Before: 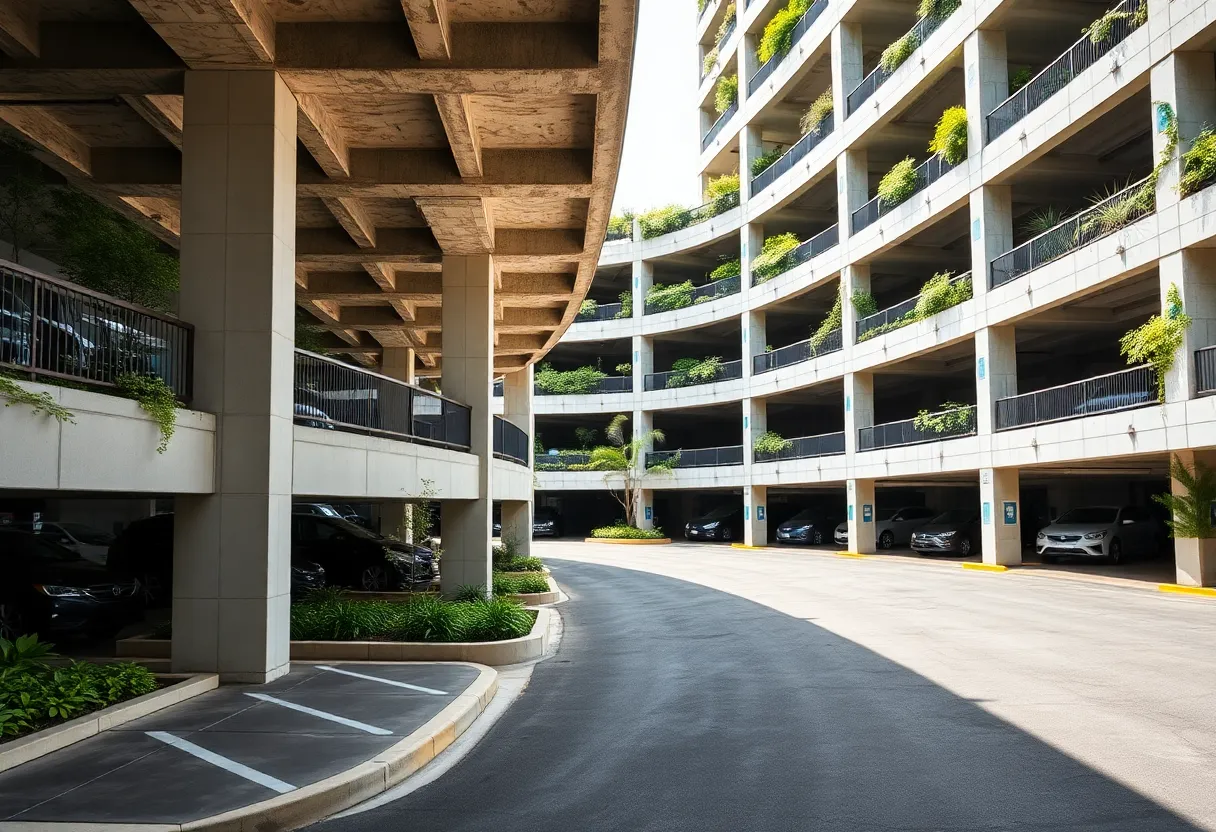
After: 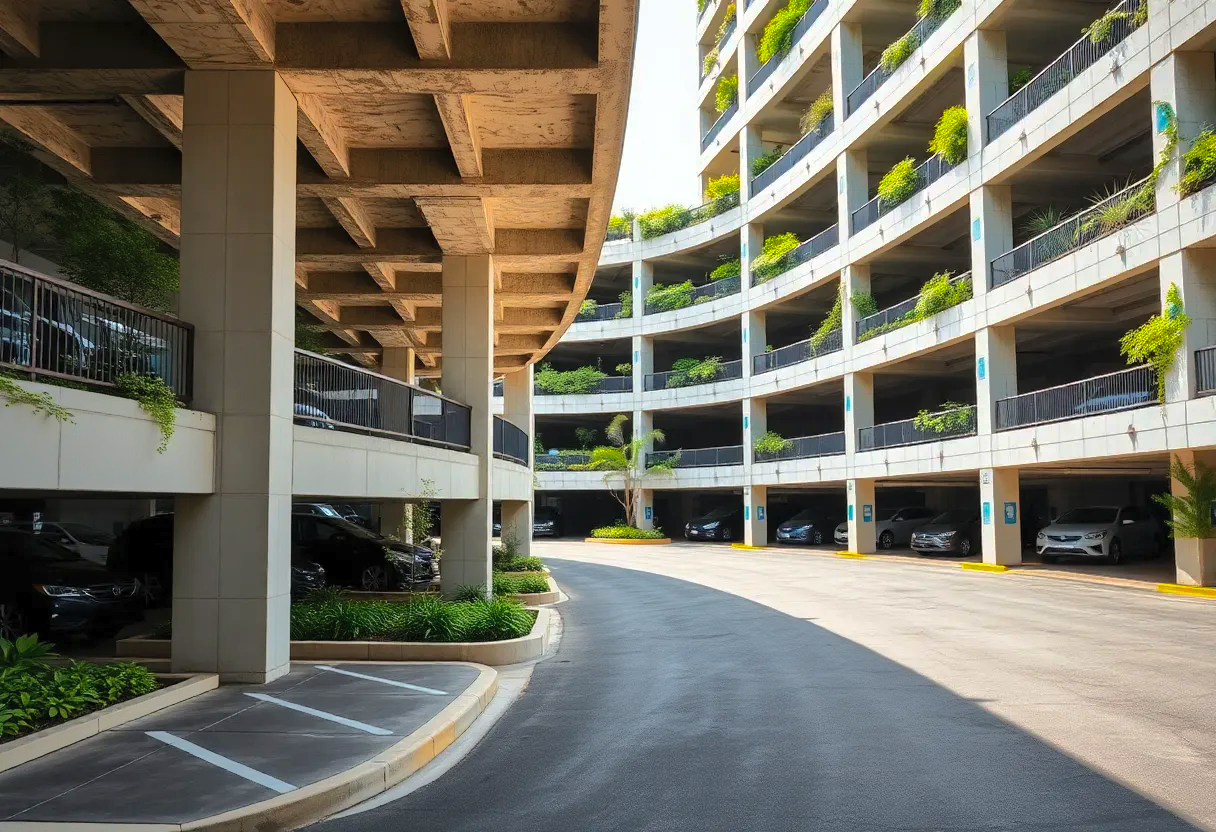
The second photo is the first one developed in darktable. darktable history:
shadows and highlights: shadows 38.88, highlights -74.26
contrast brightness saturation: contrast 0.202, brightness 0.146, saturation 0.147
